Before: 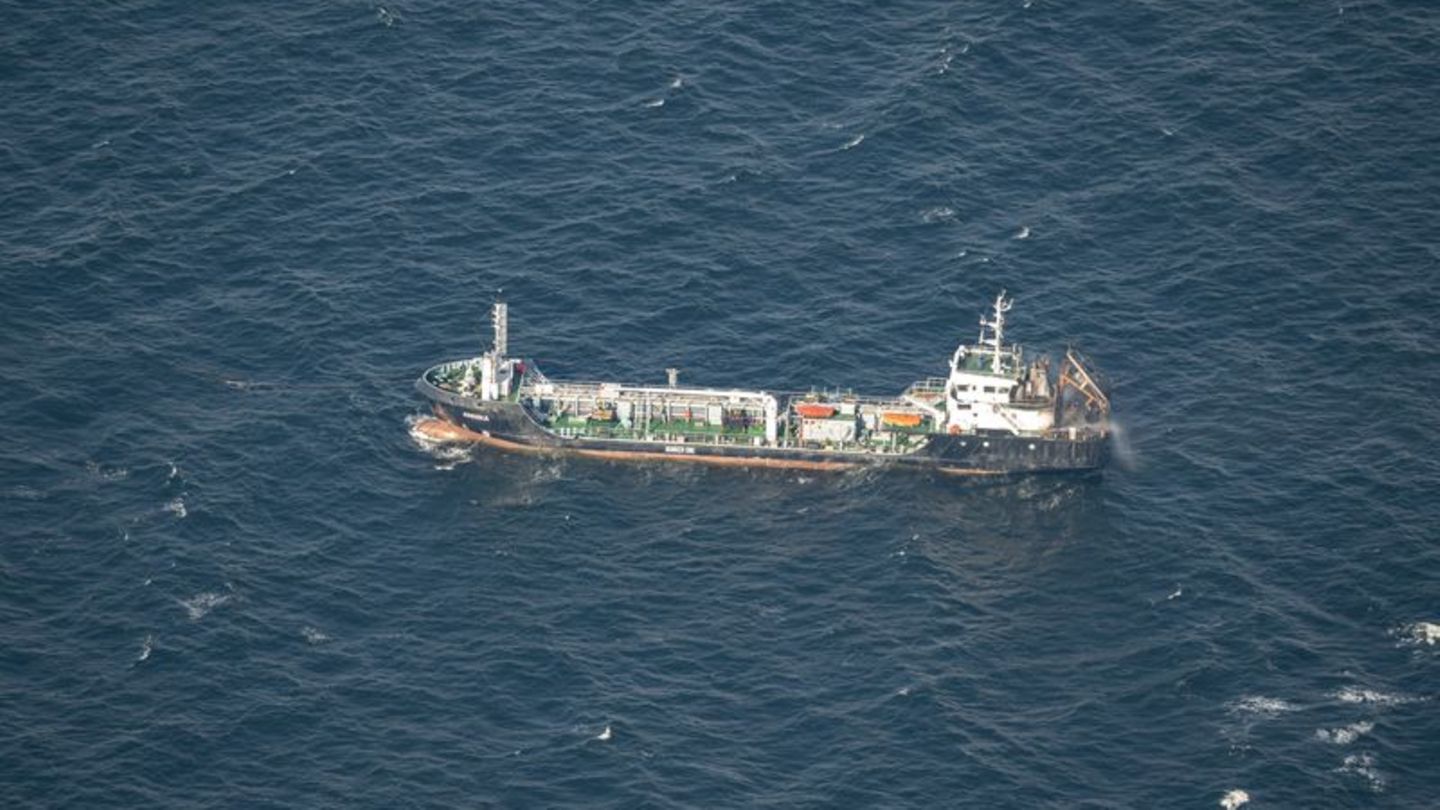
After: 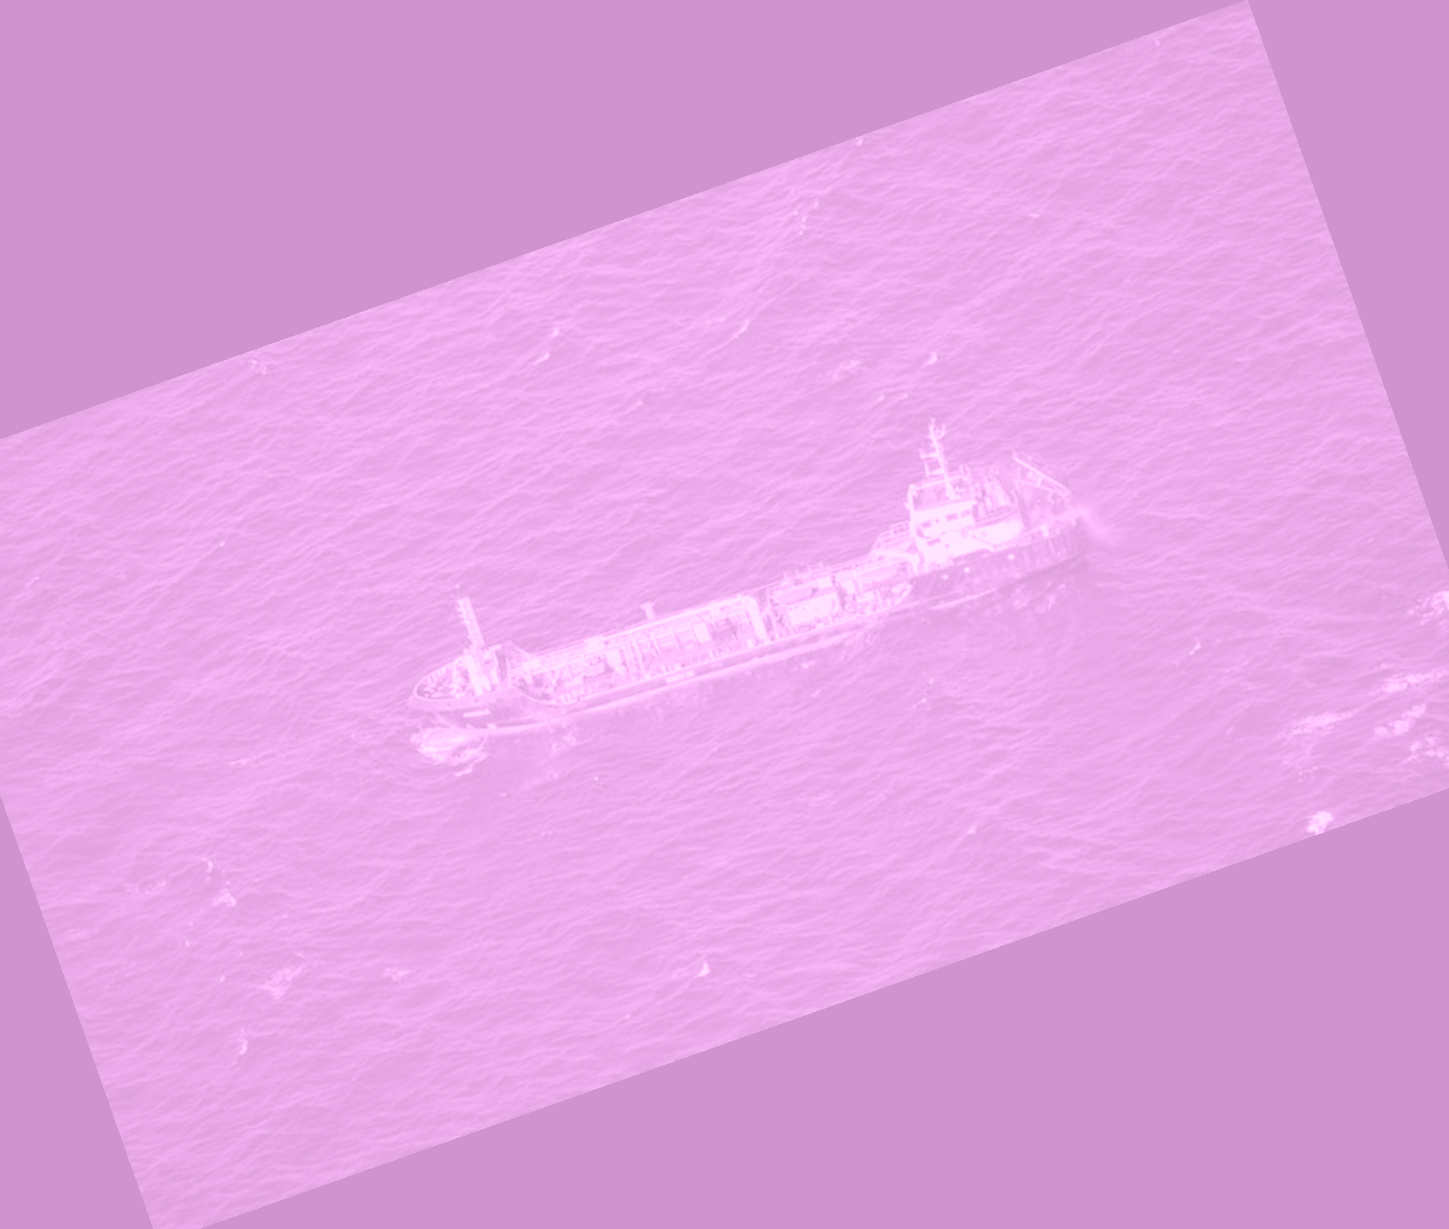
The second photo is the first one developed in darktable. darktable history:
crop and rotate: angle 19.43°, left 6.812%, right 4.125%, bottom 1.087%
colorize: hue 331.2°, saturation 75%, source mix 30.28%, lightness 70.52%, version 1
